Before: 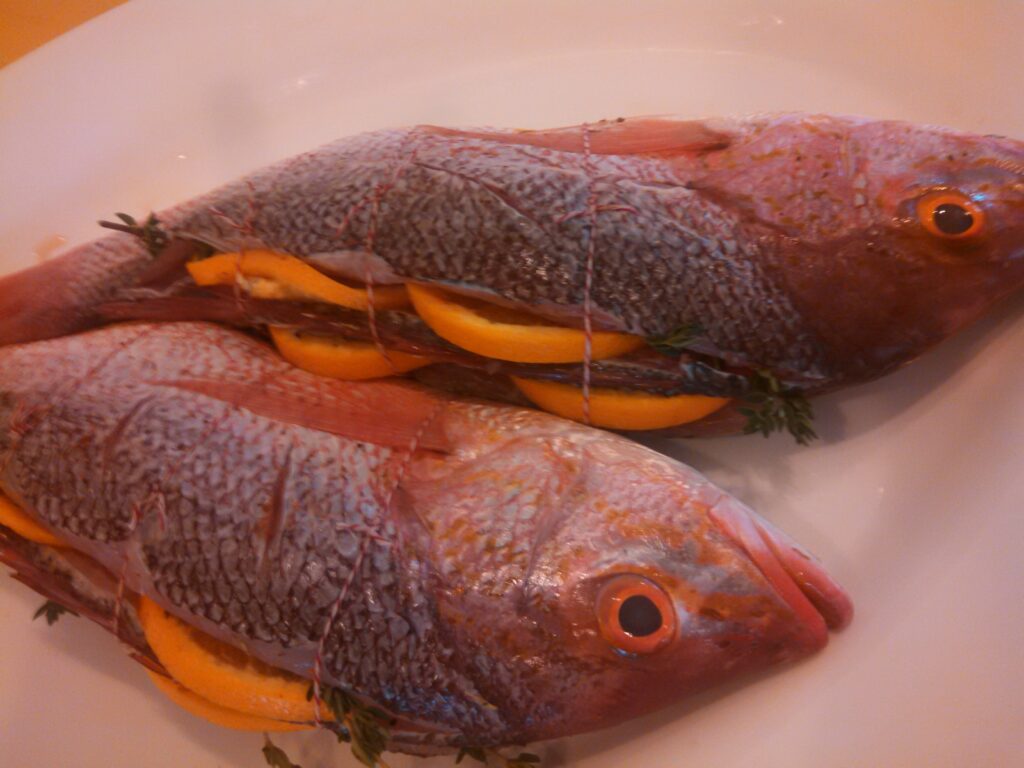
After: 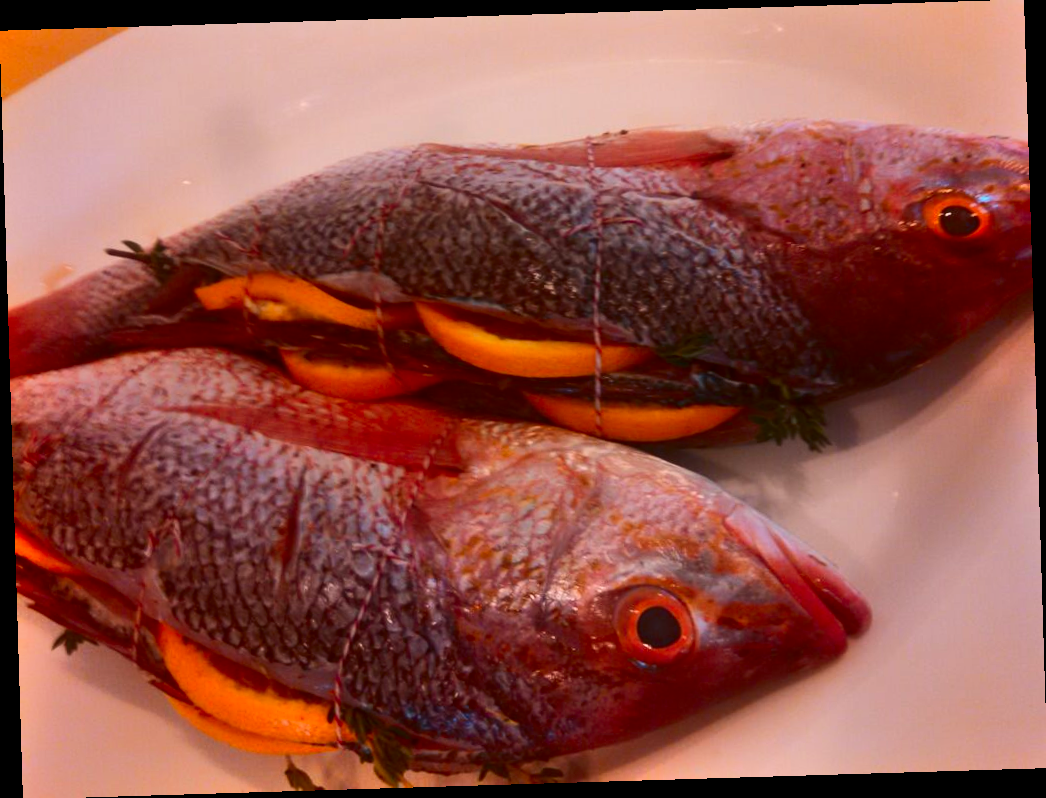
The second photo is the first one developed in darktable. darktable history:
rotate and perspective: rotation -1.75°, automatic cropping off
contrast brightness saturation: contrast 0.19, brightness -0.11, saturation 0.21
shadows and highlights: low approximation 0.01, soften with gaussian
